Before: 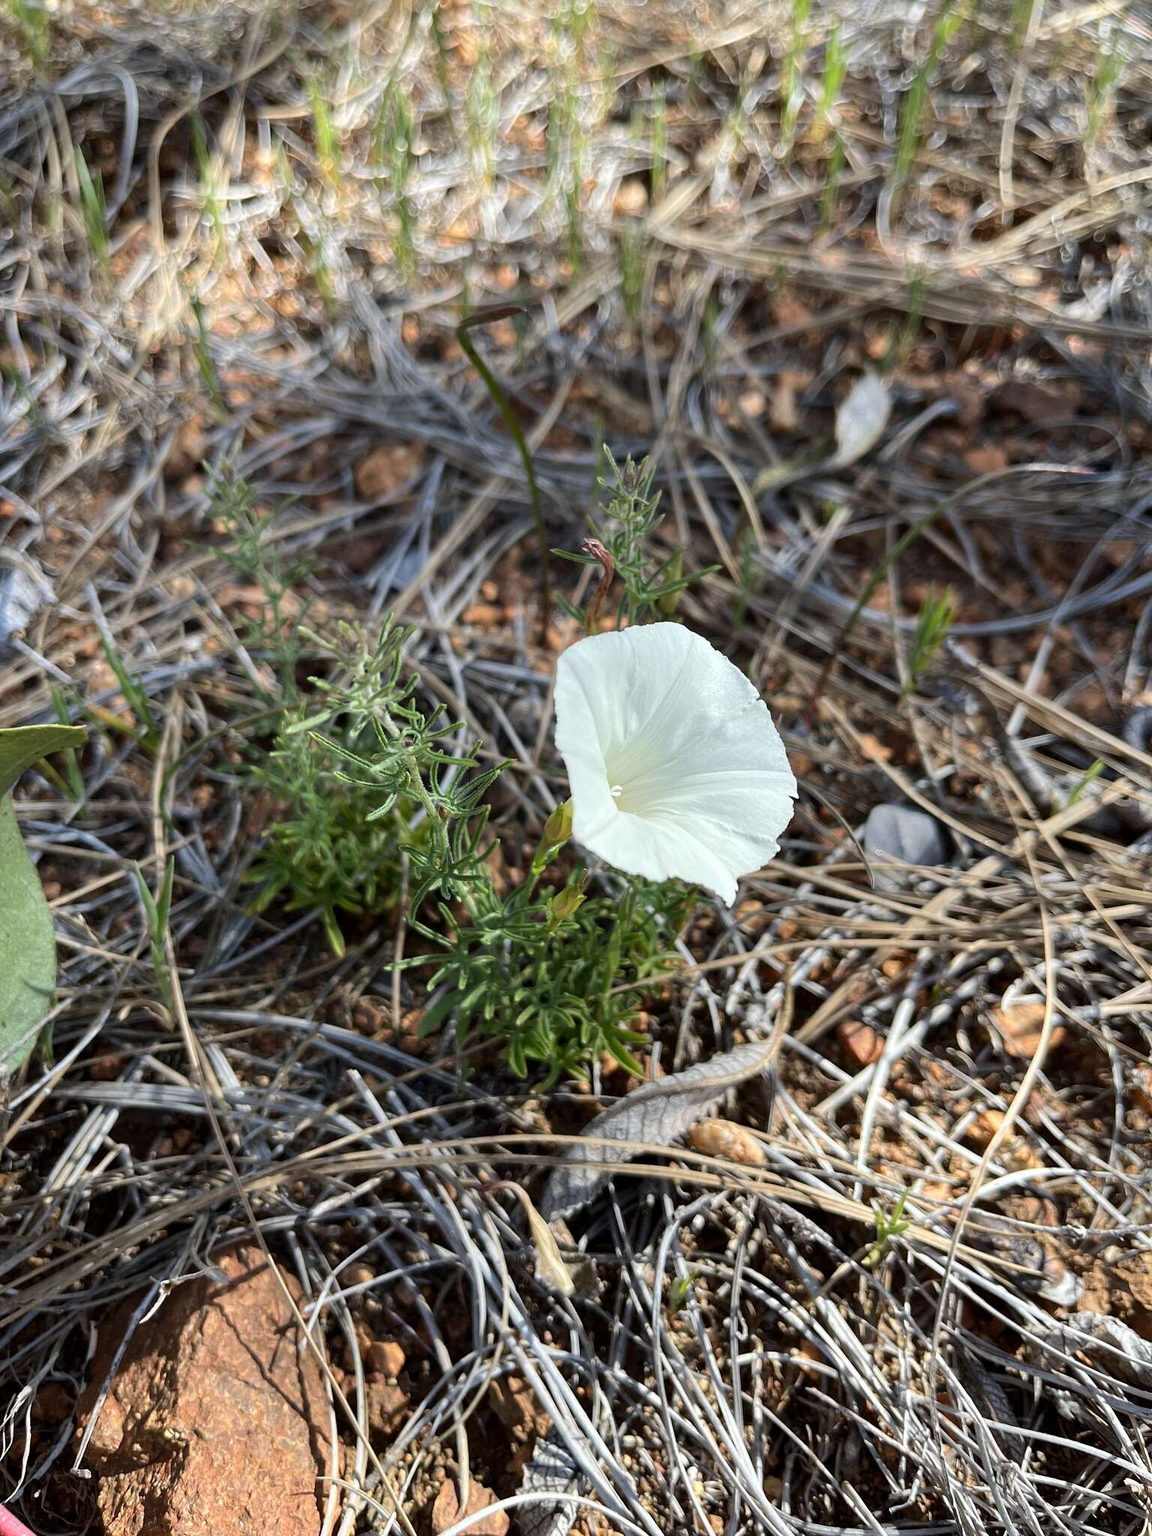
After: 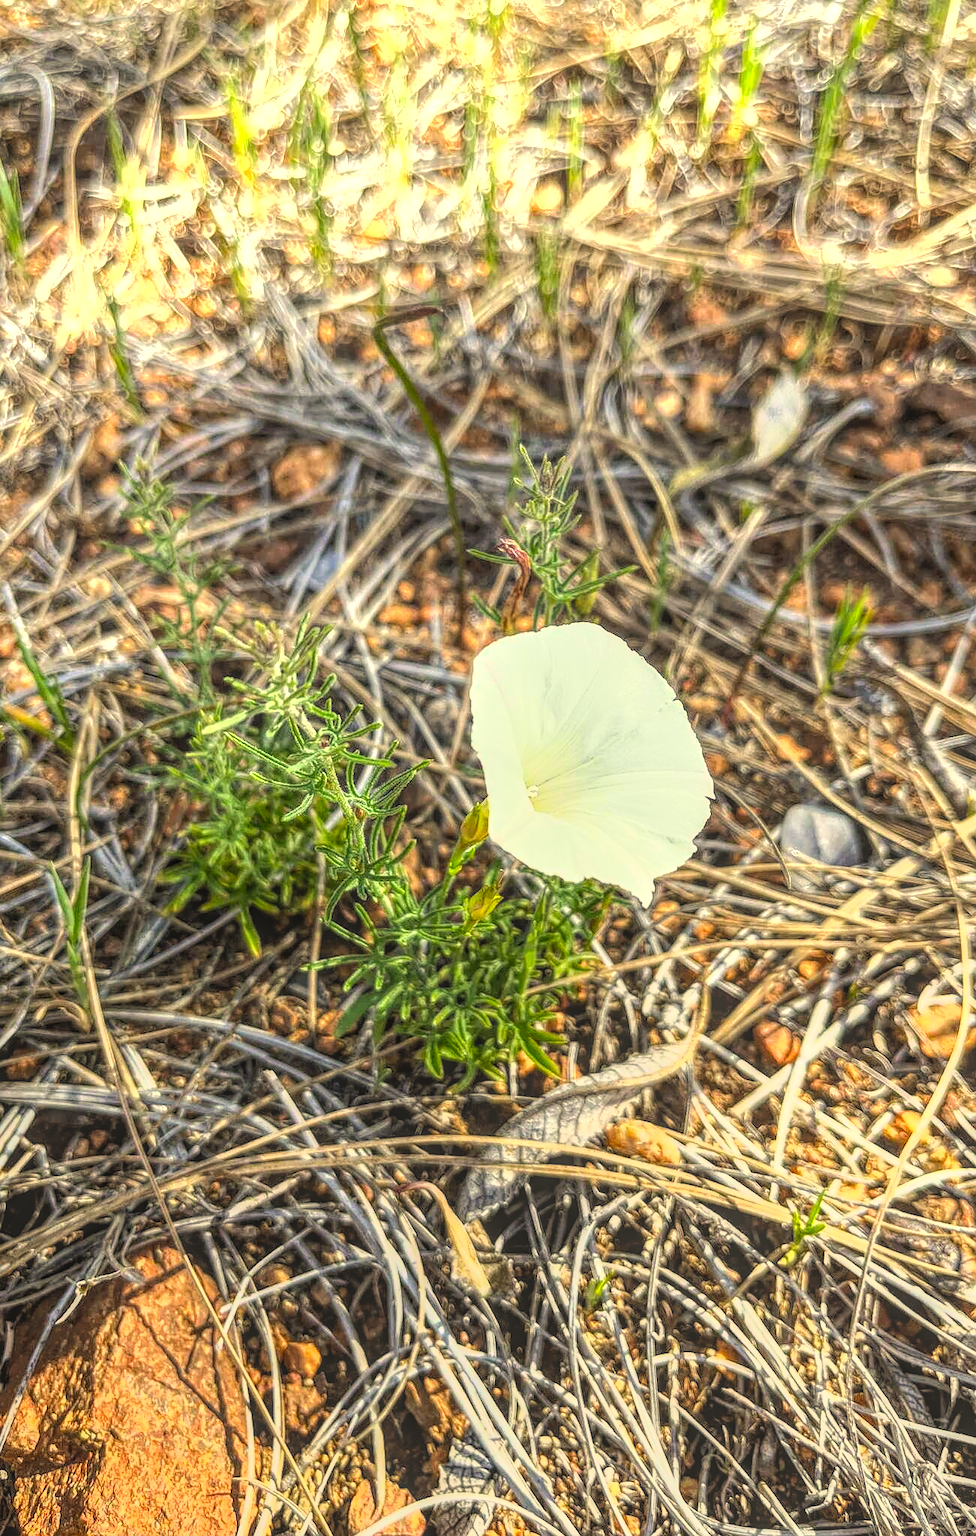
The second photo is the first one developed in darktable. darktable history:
sharpen: radius 0.975, amount 0.615
tone curve: curves: ch0 [(0, 0) (0.003, 0.013) (0.011, 0.016) (0.025, 0.023) (0.044, 0.036) (0.069, 0.051) (0.1, 0.076) (0.136, 0.107) (0.177, 0.145) (0.224, 0.186) (0.277, 0.246) (0.335, 0.311) (0.399, 0.378) (0.468, 0.462) (0.543, 0.548) (0.623, 0.636) (0.709, 0.728) (0.801, 0.816) (0.898, 0.9) (1, 1)], color space Lab, linked channels, preserve colors none
crop: left 7.32%, right 7.862%
local contrast: highlights 20%, shadows 23%, detail 200%, midtone range 0.2
color correction: highlights a* 2.48, highlights b* 23.22
exposure: black level correction 0, exposure 0.95 EV, compensate highlight preservation false
levels: black 0.075%, levels [0.026, 0.507, 0.987]
